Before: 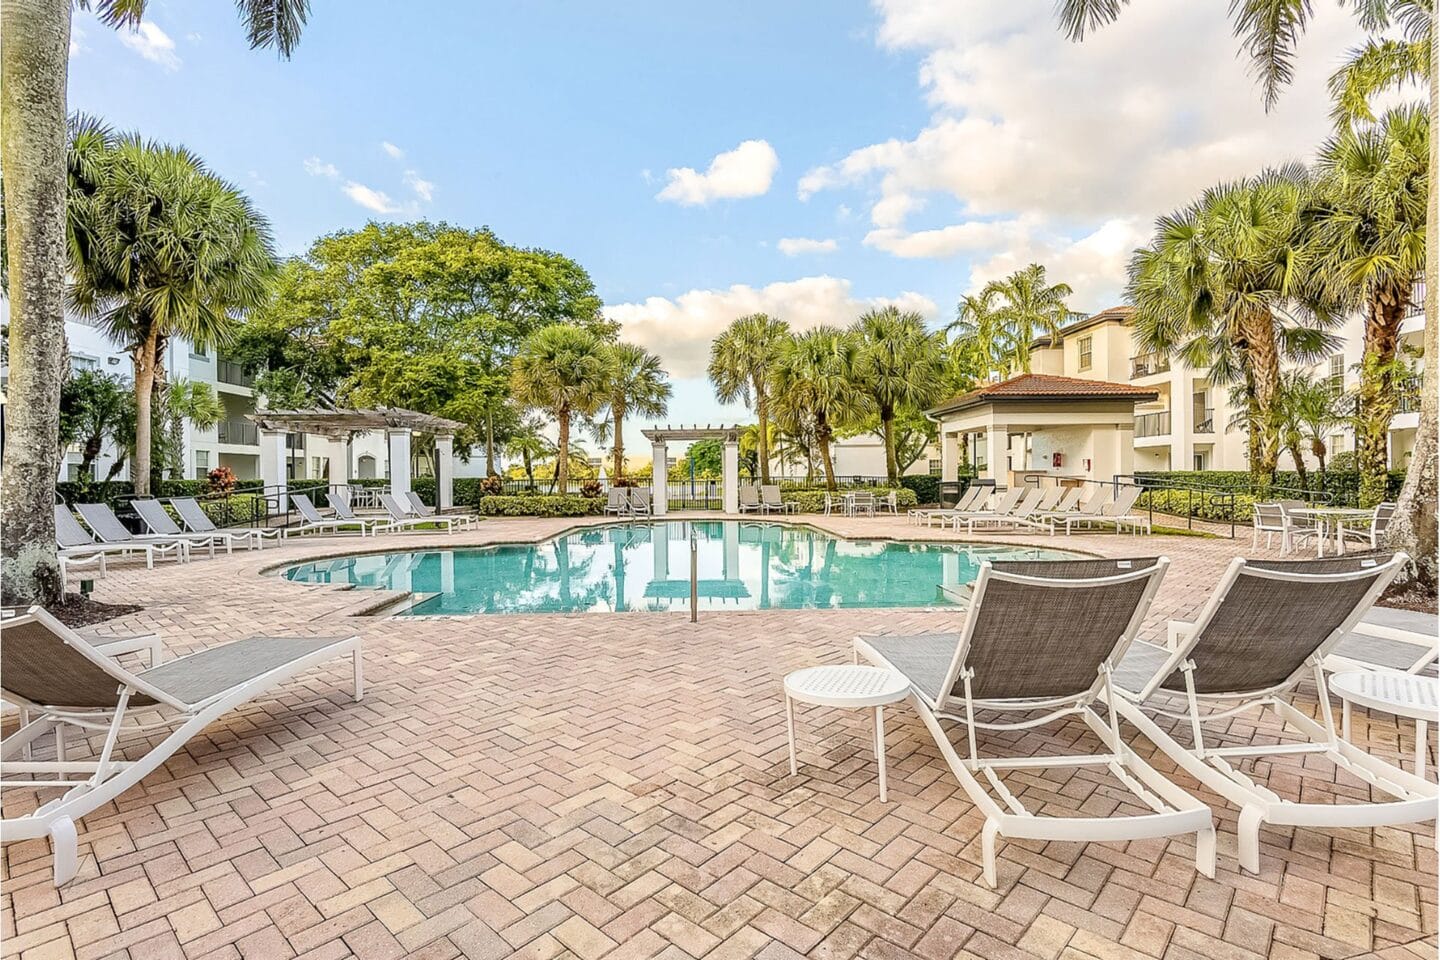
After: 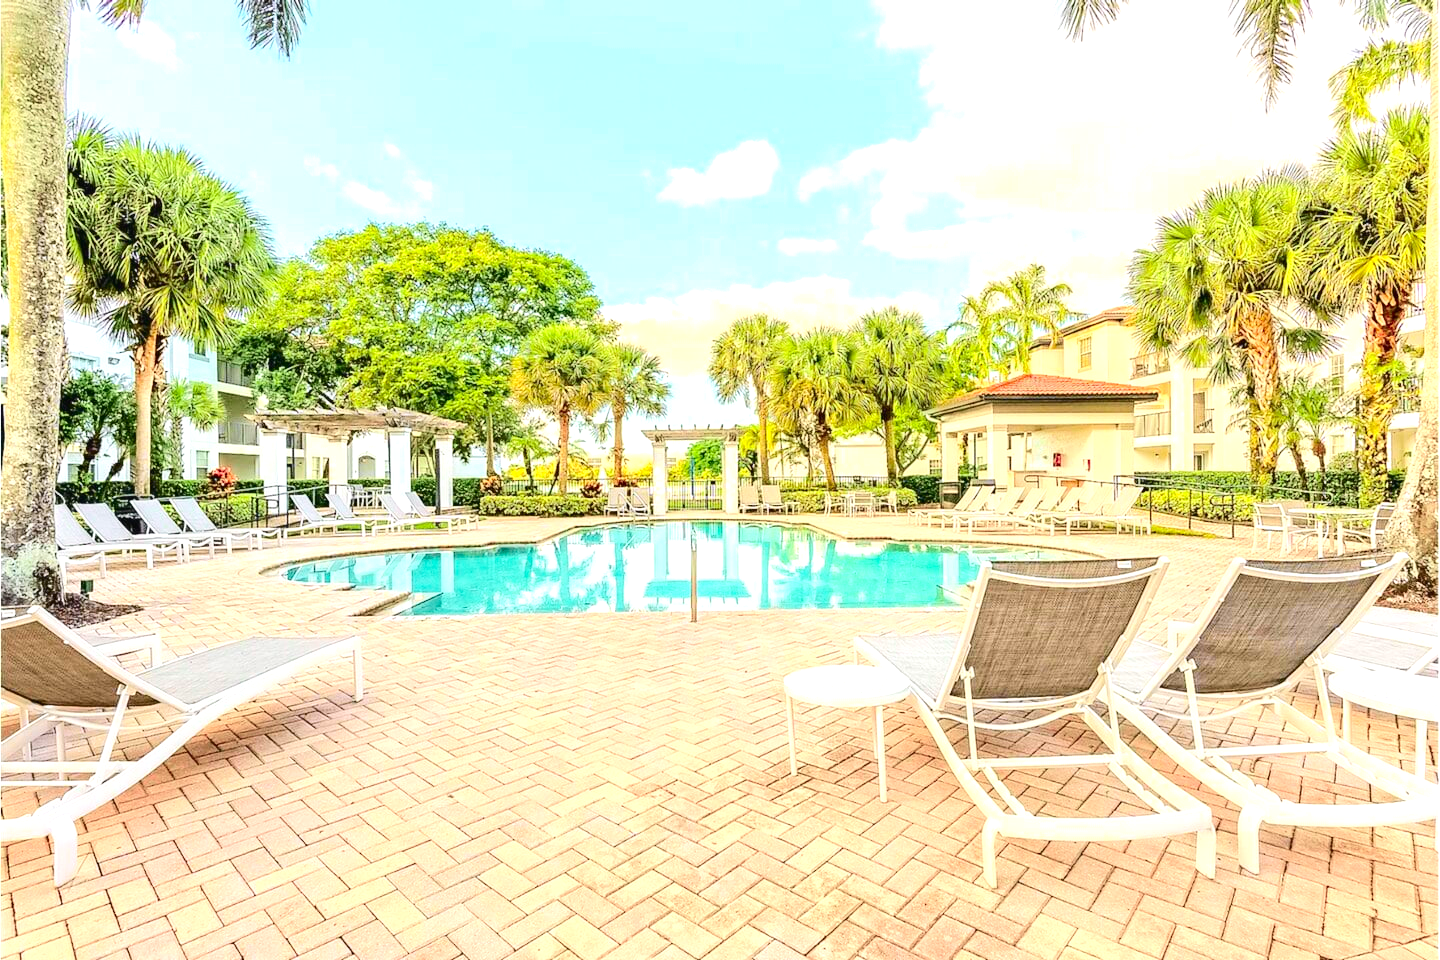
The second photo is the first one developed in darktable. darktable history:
tone curve: curves: ch0 [(0, 0.018) (0.036, 0.038) (0.15, 0.131) (0.27, 0.247) (0.503, 0.556) (0.763, 0.785) (1, 0.919)]; ch1 [(0, 0) (0.203, 0.158) (0.333, 0.283) (0.451, 0.417) (0.502, 0.5) (0.519, 0.522) (0.562, 0.588) (0.603, 0.664) (0.722, 0.813) (1, 1)]; ch2 [(0, 0) (0.29, 0.295) (0.404, 0.436) (0.497, 0.499) (0.521, 0.523) (0.561, 0.605) (0.639, 0.664) (0.712, 0.764) (1, 1)], color space Lab, independent channels, preserve colors none
exposure: black level correction 0, exposure 1.35 EV, compensate highlight preservation false
